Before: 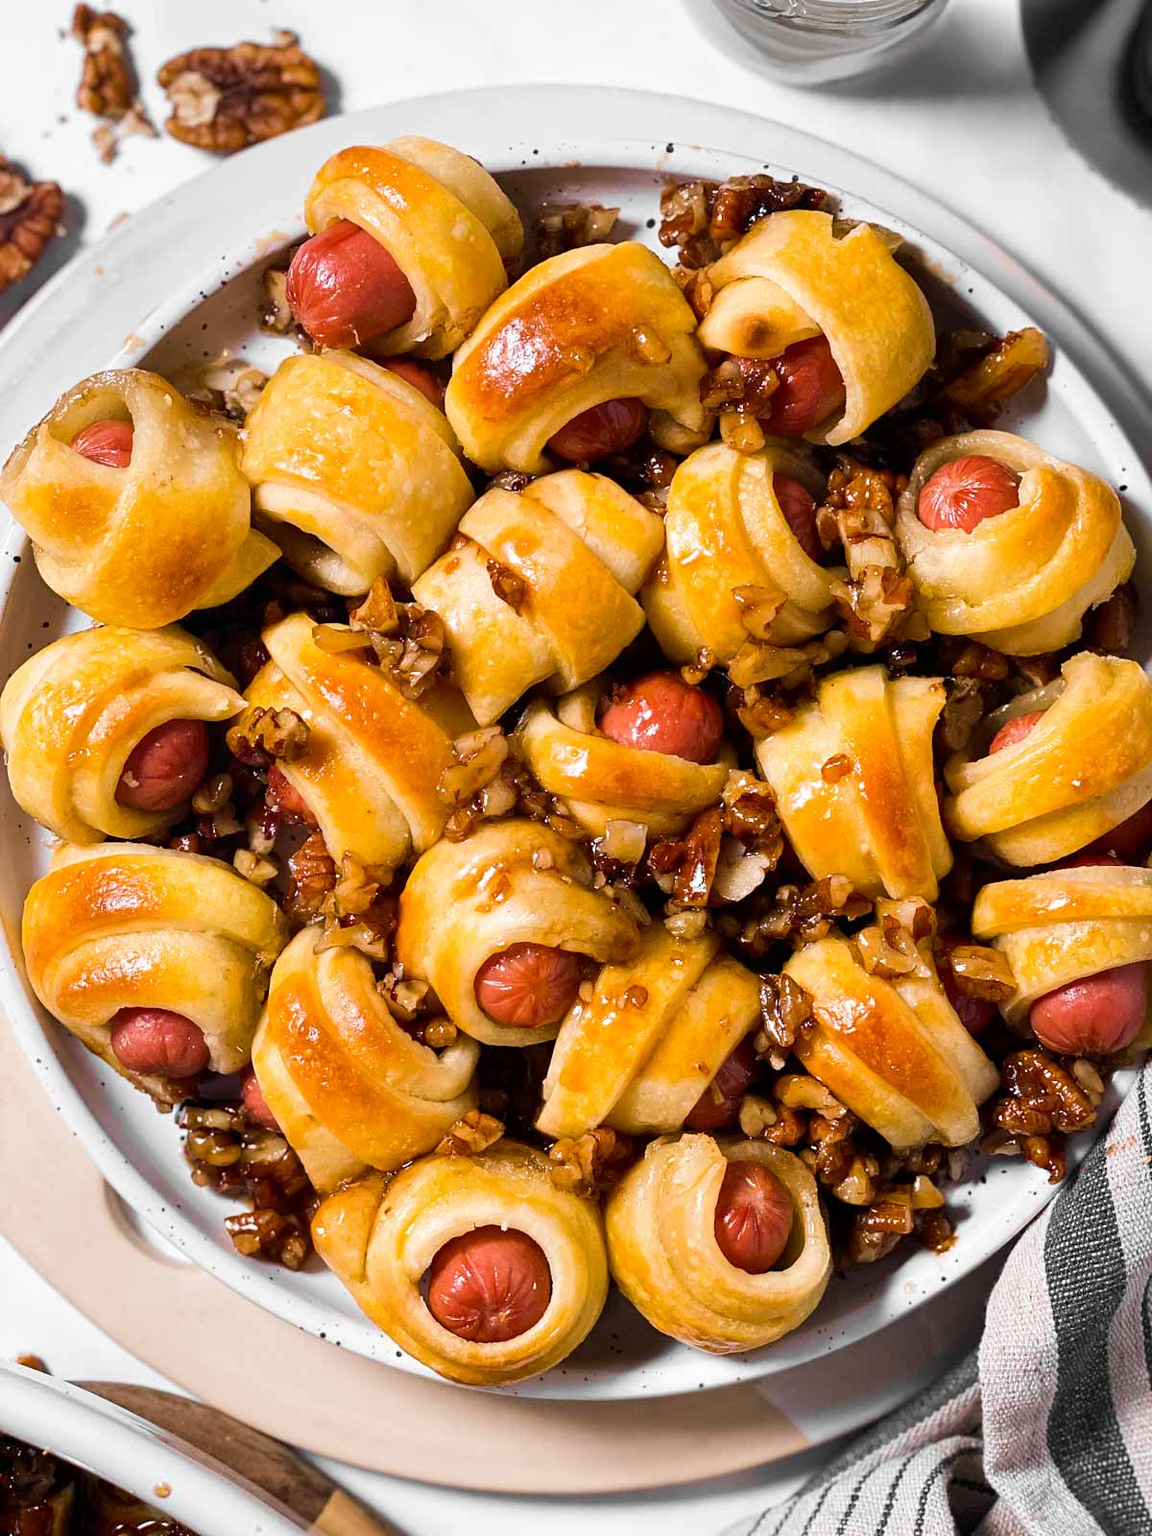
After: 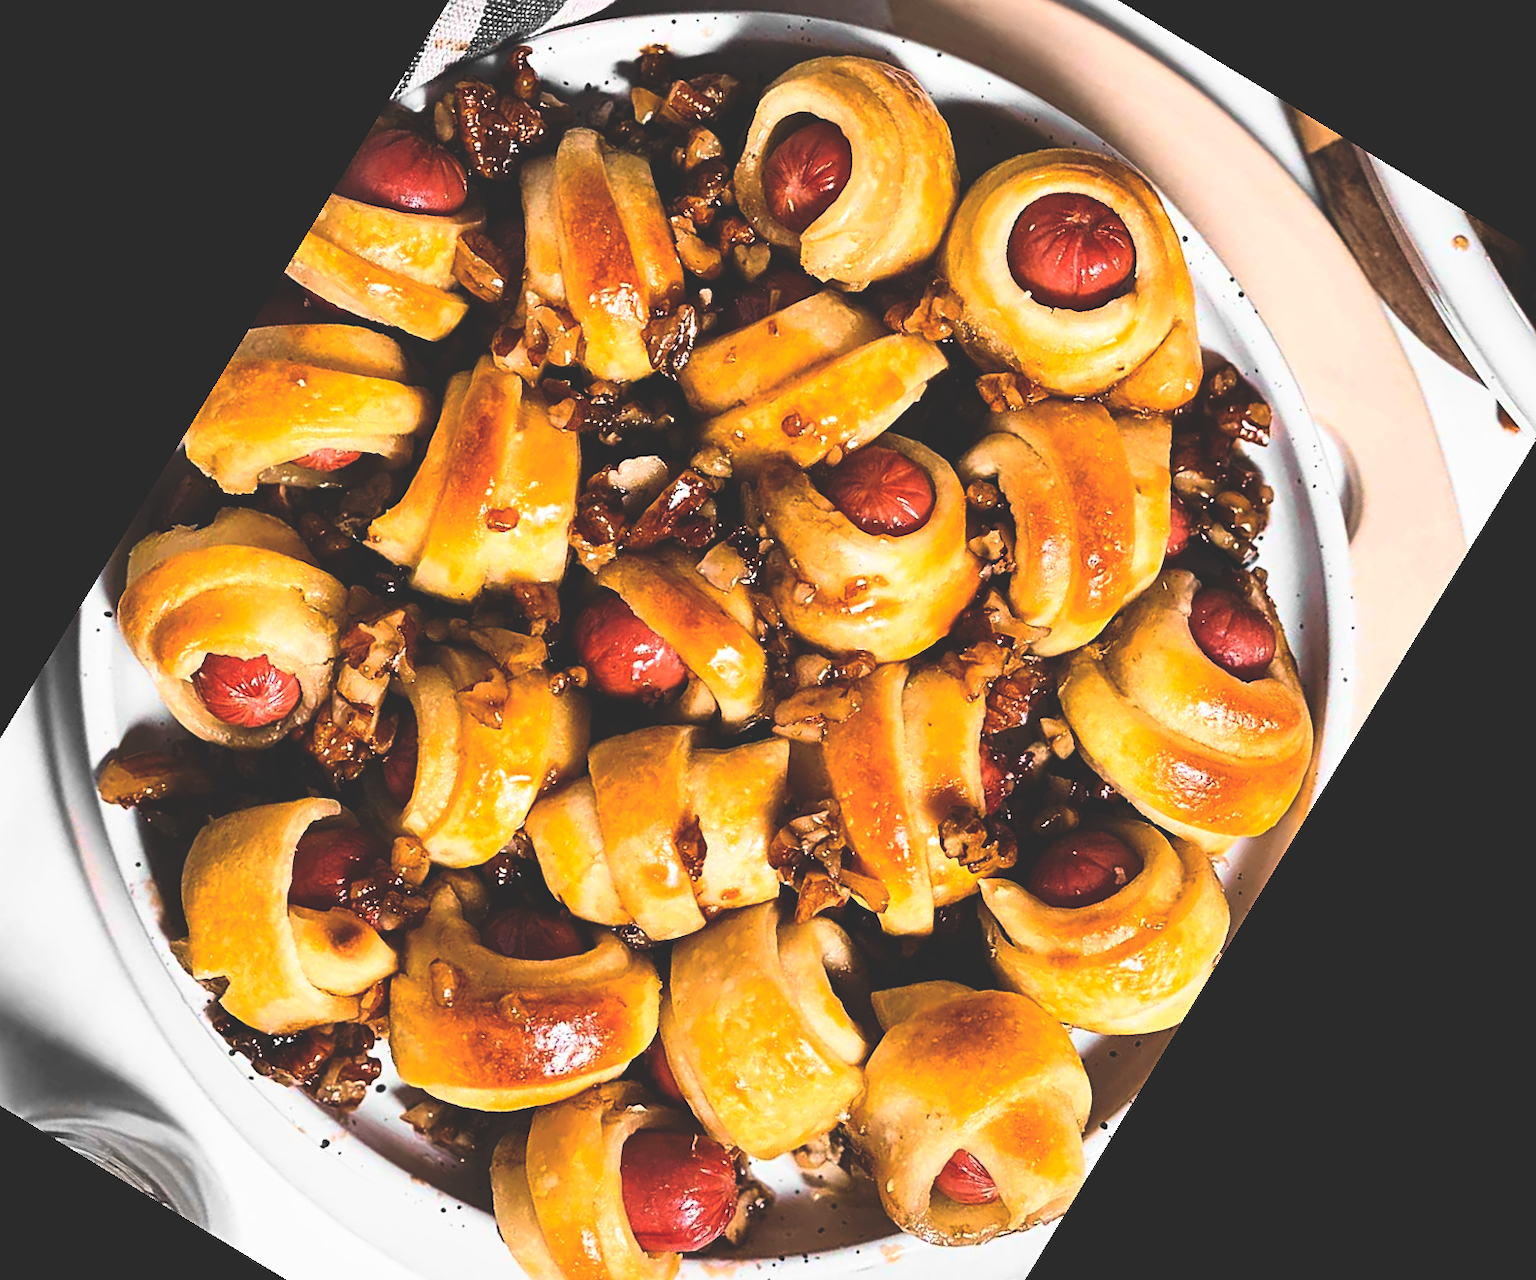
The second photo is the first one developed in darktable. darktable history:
sharpen: radius 2.529, amount 0.323
crop and rotate: angle 148.68°, left 9.111%, top 15.603%, right 4.588%, bottom 17.041%
rgb curve: curves: ch0 [(0, 0.186) (0.314, 0.284) (0.775, 0.708) (1, 1)], compensate middle gray true, preserve colors none
tone curve: curves: ch0 [(0, 0.058) (0.198, 0.188) (0.512, 0.582) (0.625, 0.754) (0.81, 0.934) (1, 1)], color space Lab, linked channels, preserve colors none
rotate and perspective: rotation -0.45°, automatic cropping original format, crop left 0.008, crop right 0.992, crop top 0.012, crop bottom 0.988
